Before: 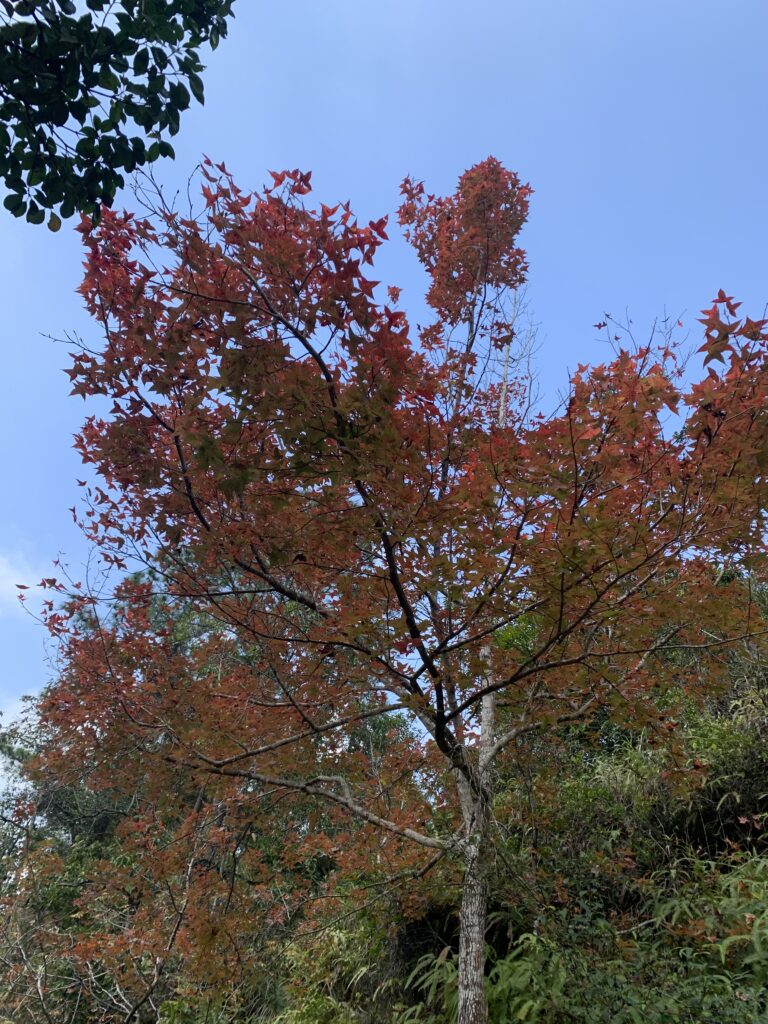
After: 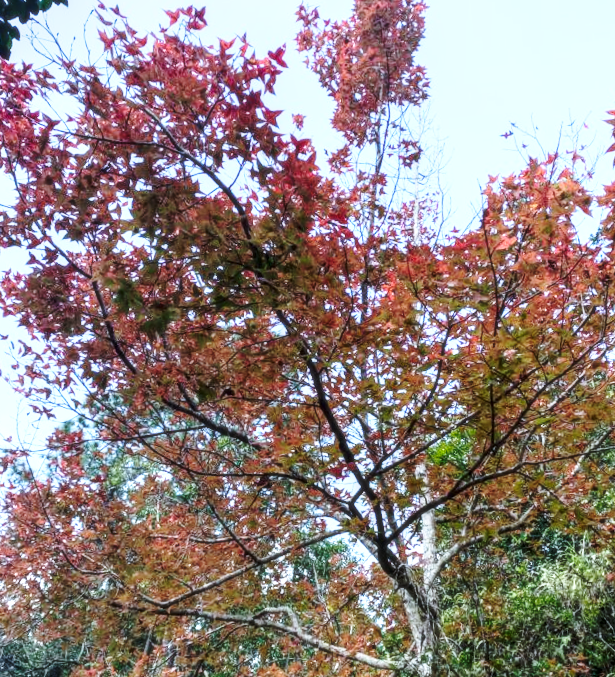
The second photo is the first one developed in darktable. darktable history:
crop and rotate: left 10.071%, top 10.071%, right 10.02%, bottom 10.02%
exposure: exposure 0.669 EV, compensate highlight preservation false
local contrast: on, module defaults
base curve: curves: ch0 [(0, 0) (0.028, 0.03) (0.121, 0.232) (0.46, 0.748) (0.859, 0.968) (1, 1)], preserve colors none
white balance: red 0.924, blue 1.095
tone equalizer: -8 EV -0.417 EV, -7 EV -0.389 EV, -6 EV -0.333 EV, -5 EV -0.222 EV, -3 EV 0.222 EV, -2 EV 0.333 EV, -1 EV 0.389 EV, +0 EV 0.417 EV, edges refinement/feathering 500, mask exposure compensation -1.57 EV, preserve details no
rotate and perspective: rotation -5°, crop left 0.05, crop right 0.952, crop top 0.11, crop bottom 0.89
soften: size 10%, saturation 50%, brightness 0.2 EV, mix 10%
